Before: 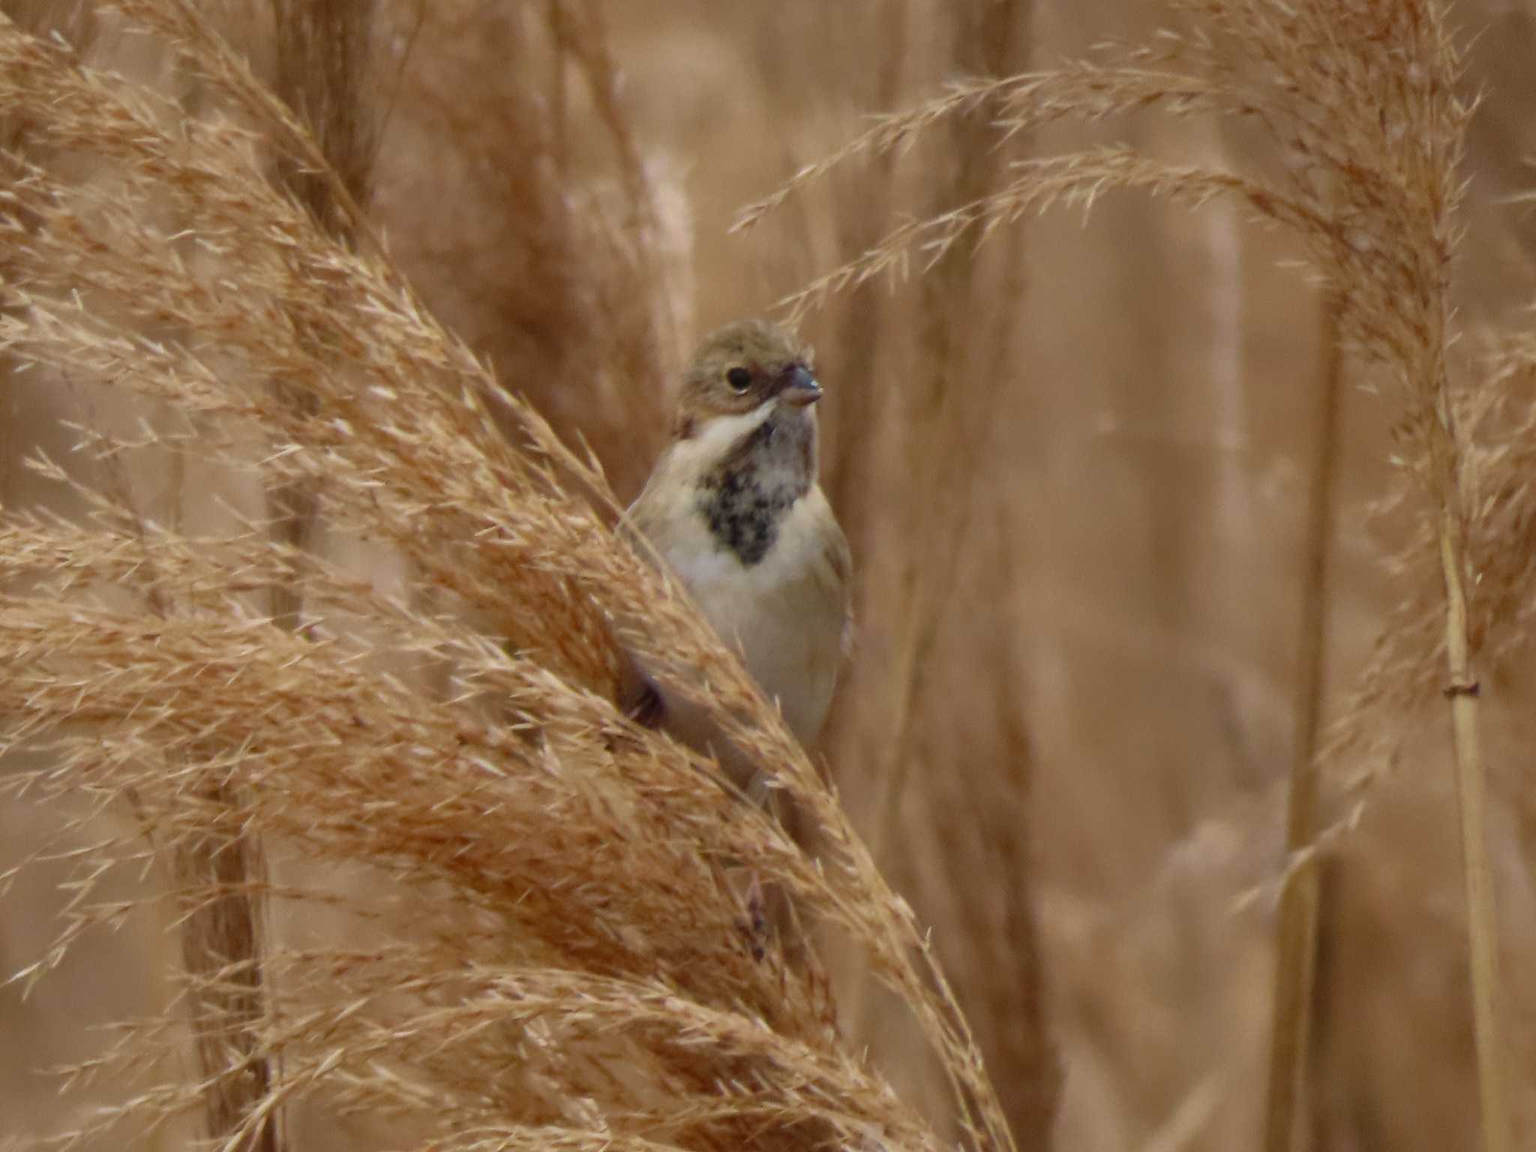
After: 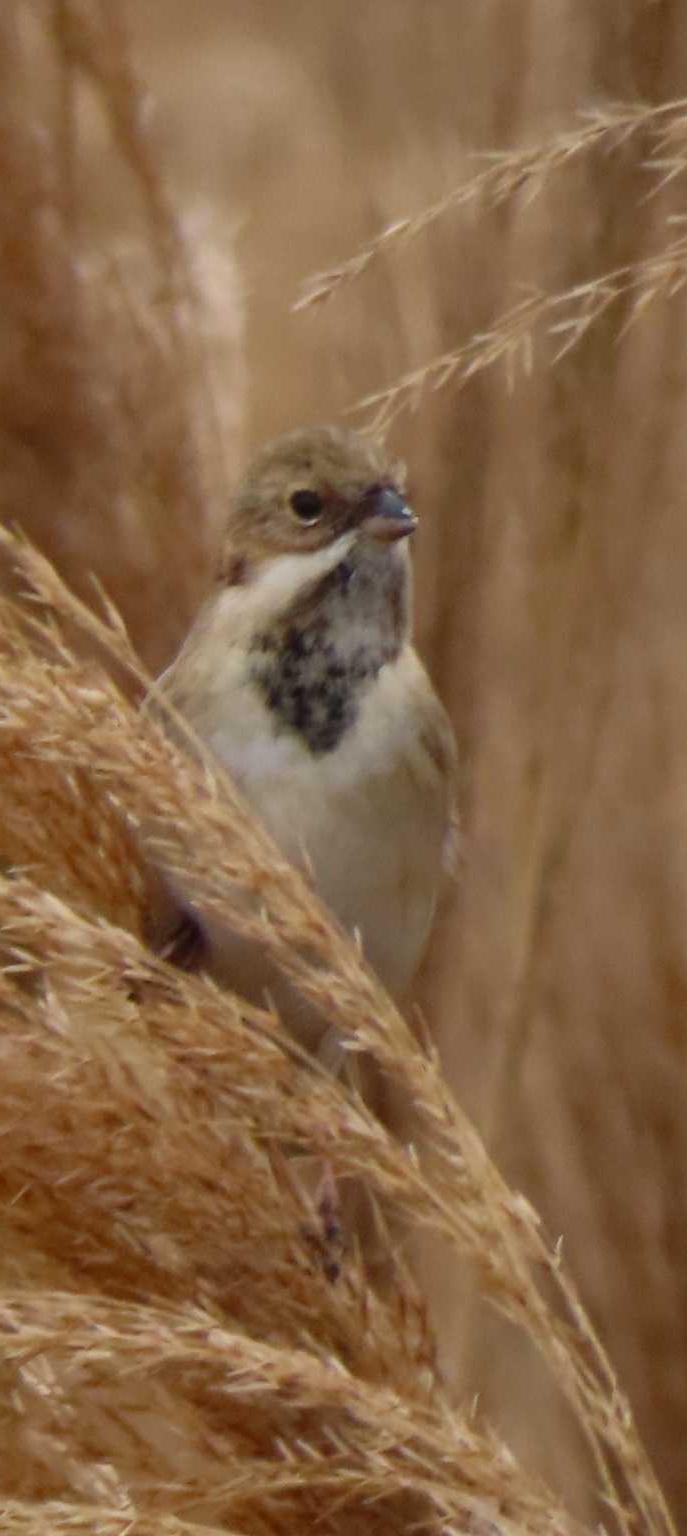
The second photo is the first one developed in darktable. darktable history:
crop: left 33.182%, right 33.252%
